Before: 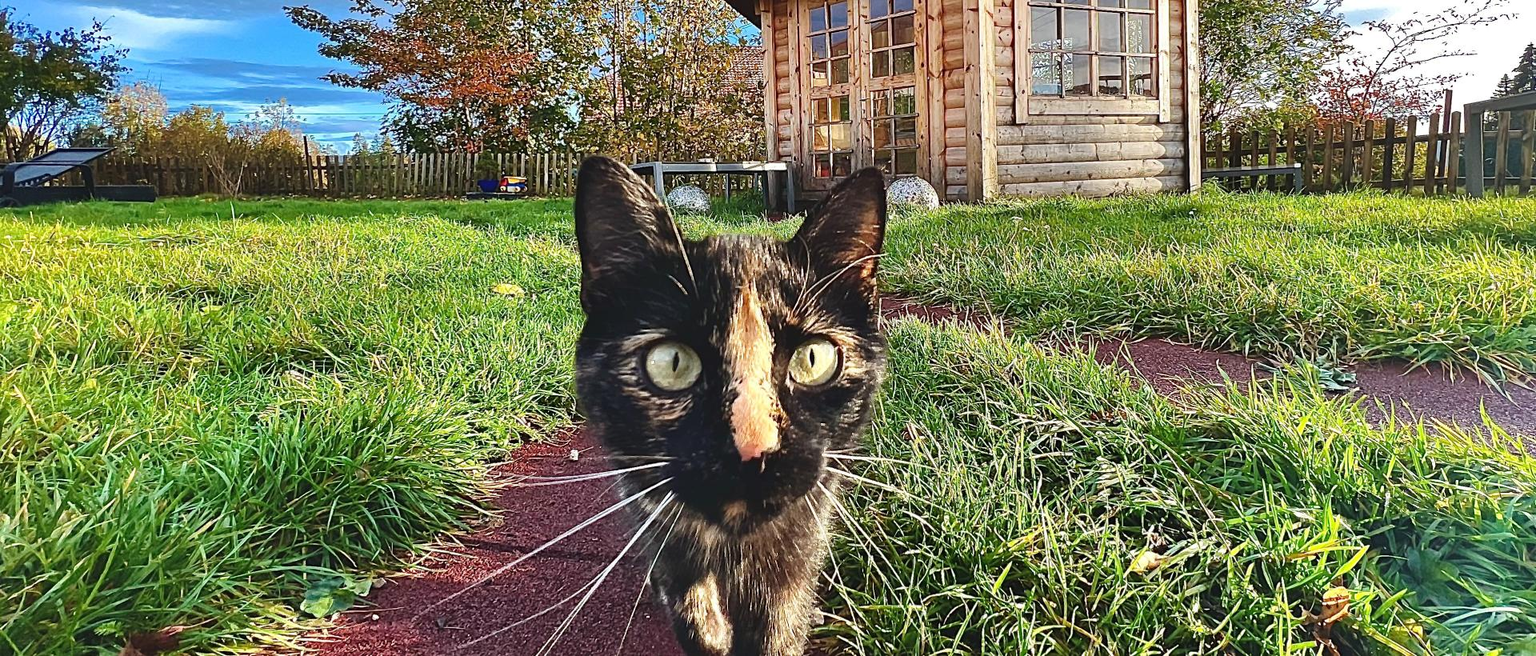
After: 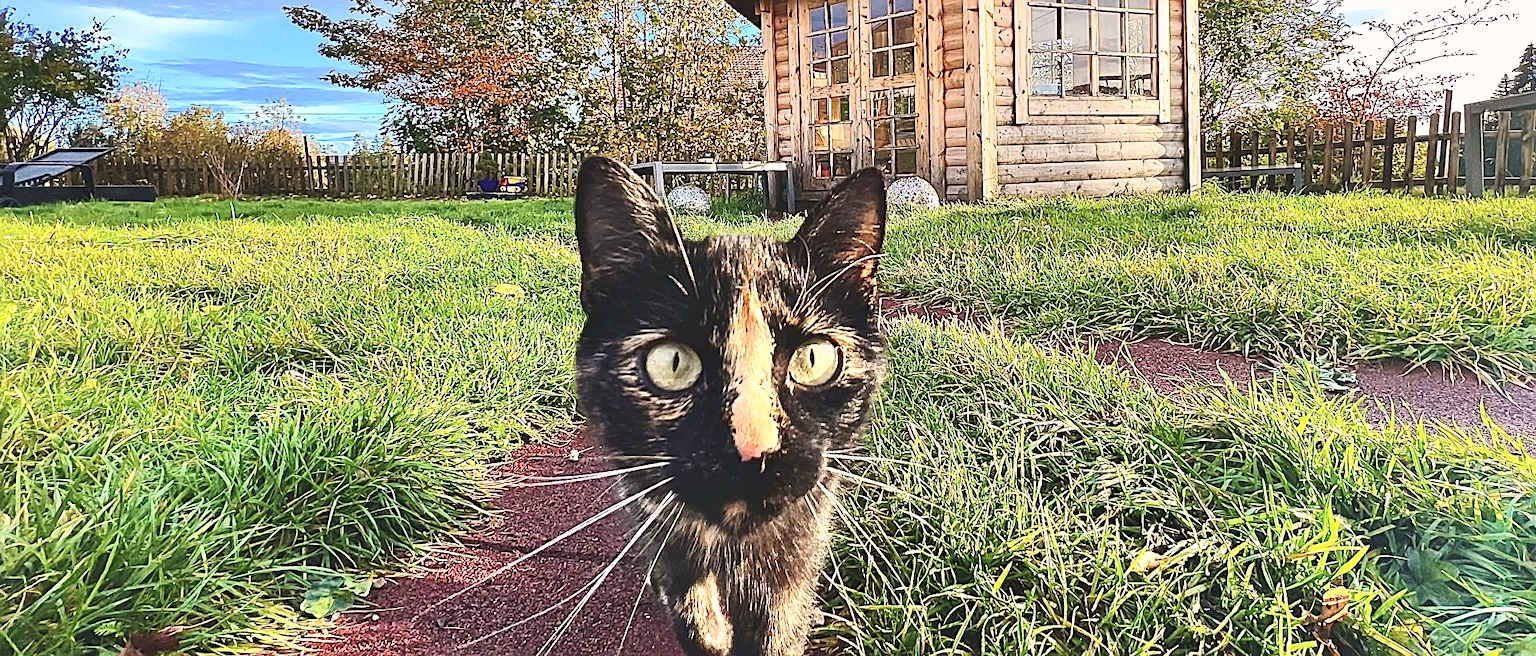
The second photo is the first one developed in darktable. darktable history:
contrast brightness saturation: contrast 0.24, brightness 0.26, saturation 0.39
color correction: highlights a* 5.59, highlights b* 5.24, saturation 0.68
sharpen: on, module defaults
